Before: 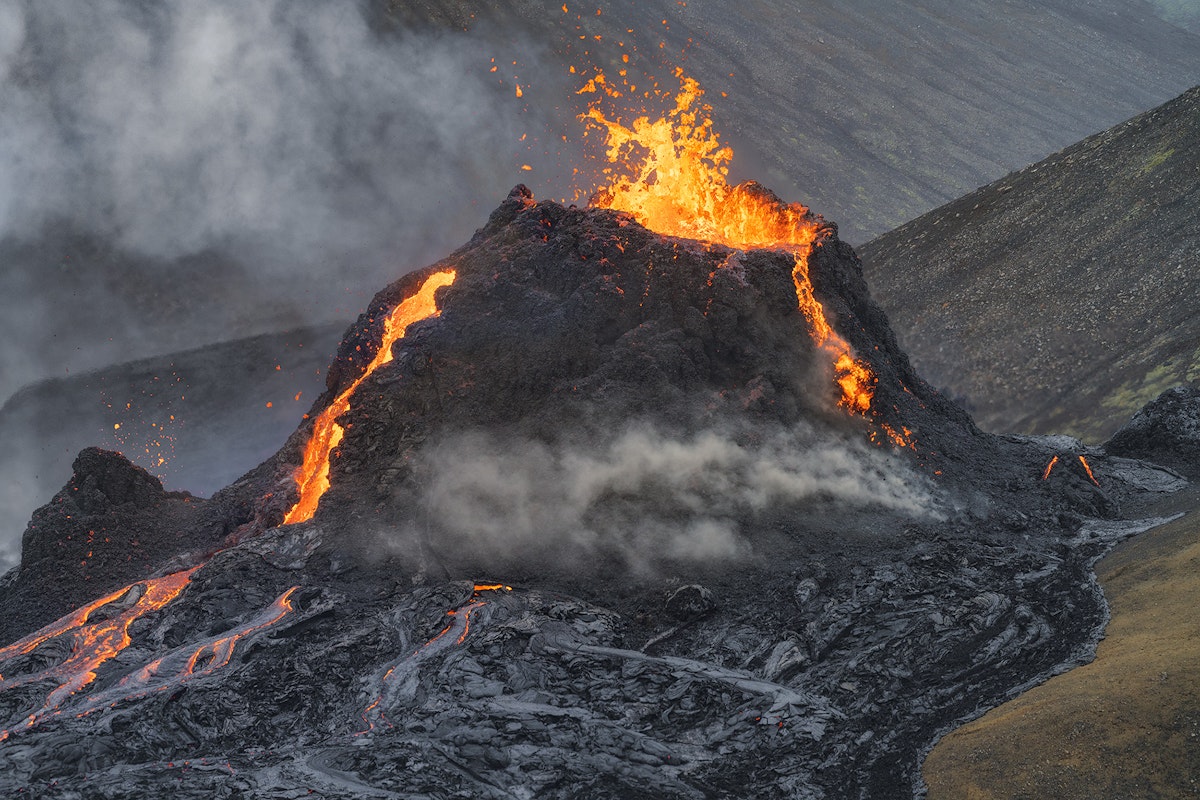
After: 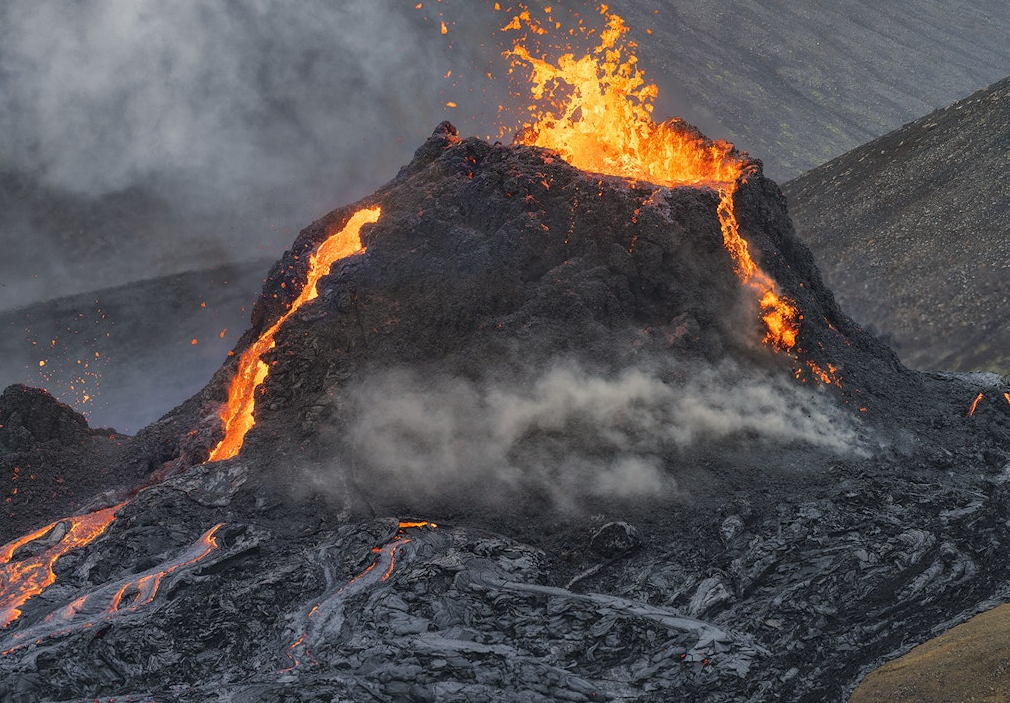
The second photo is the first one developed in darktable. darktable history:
crop: left 6.274%, top 7.947%, right 9.528%, bottom 4.061%
